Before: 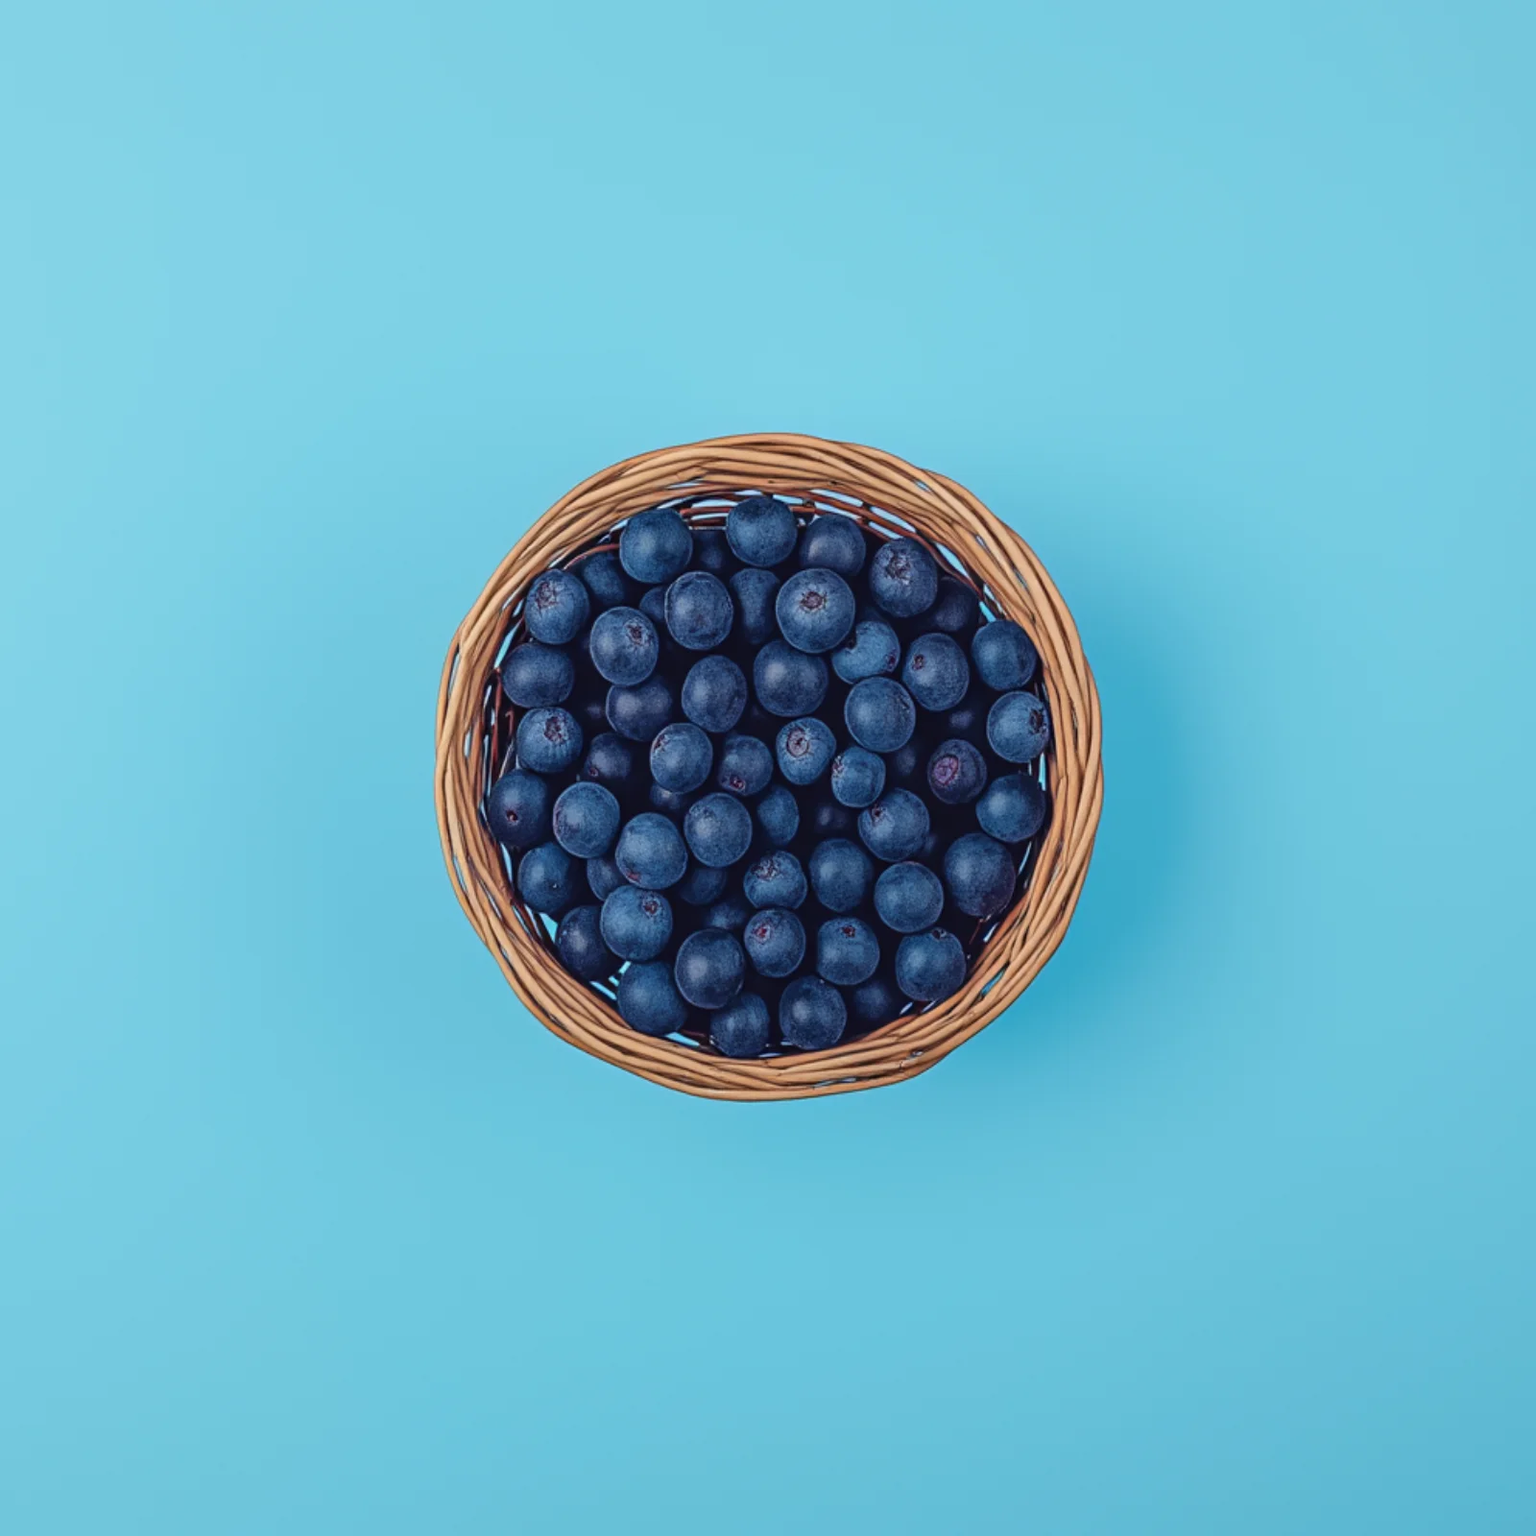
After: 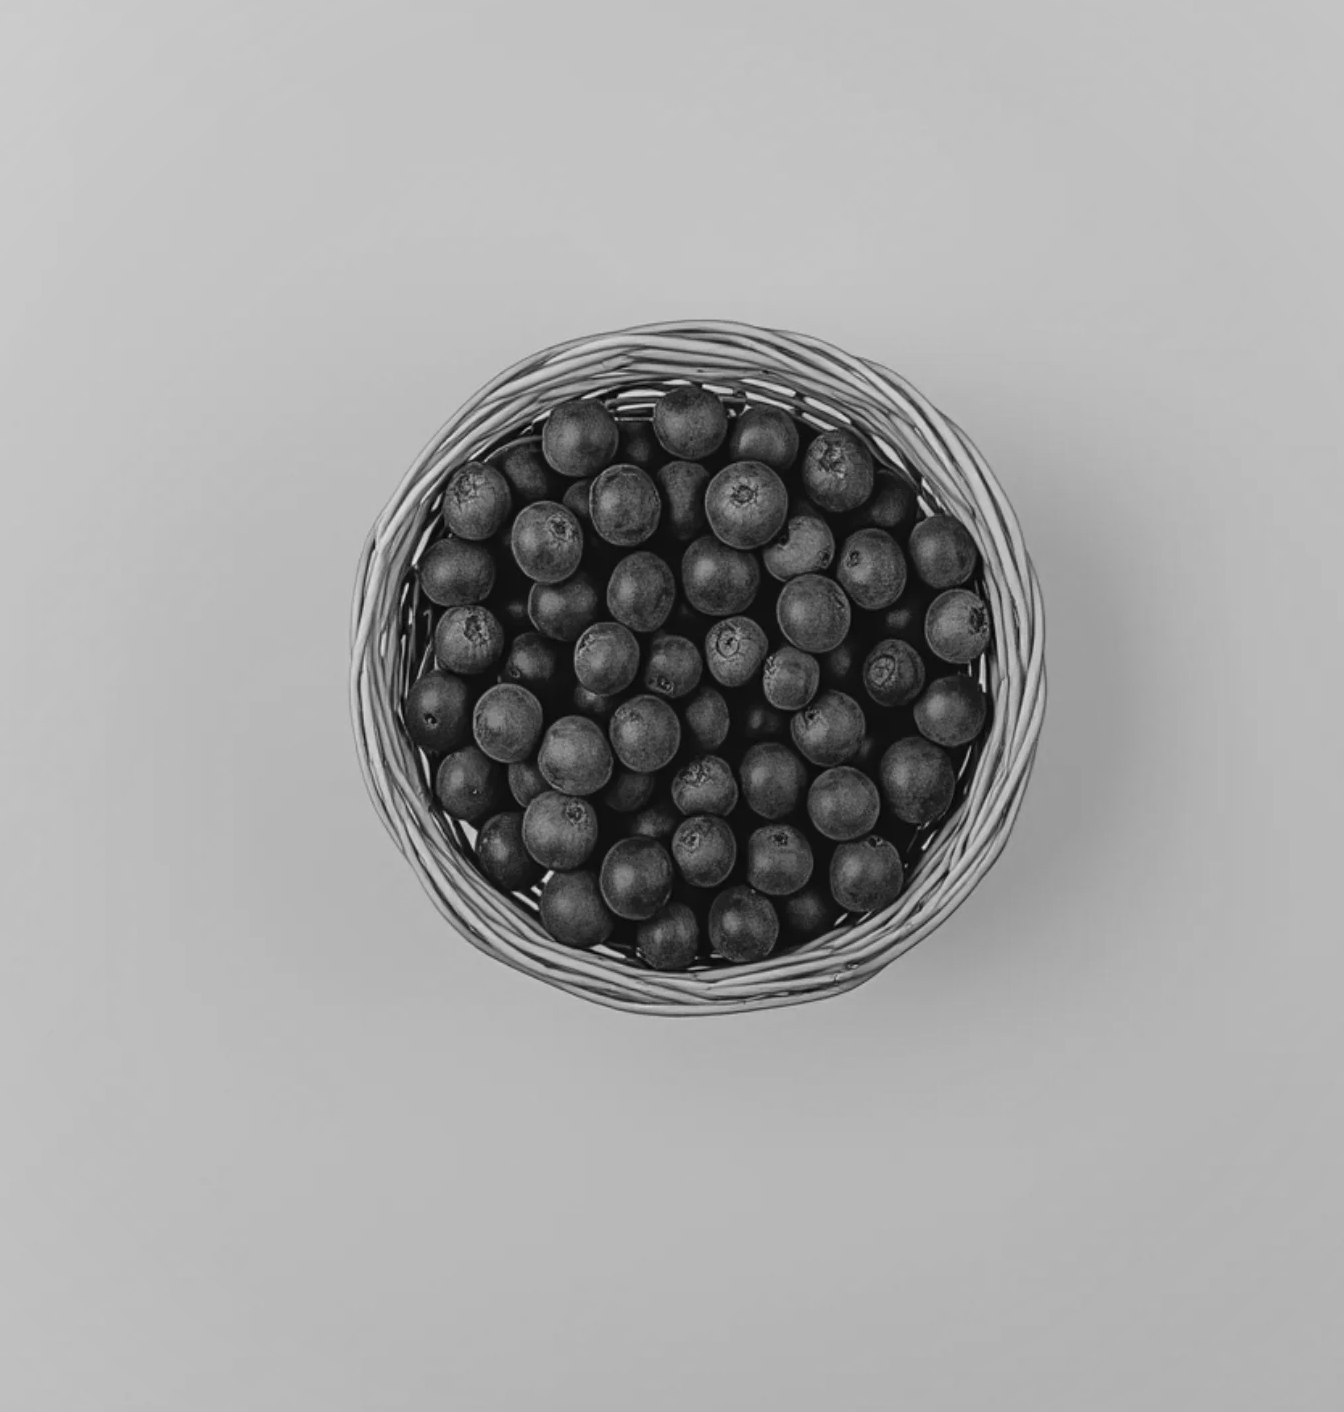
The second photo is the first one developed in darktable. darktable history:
color correction: highlights a* 5.81, highlights b* 4.84
vignetting: fall-off start 100%, brightness 0.05, saturation 0
crop: left 6.446%, top 8.188%, right 9.538%, bottom 3.548%
monochrome: on, module defaults
